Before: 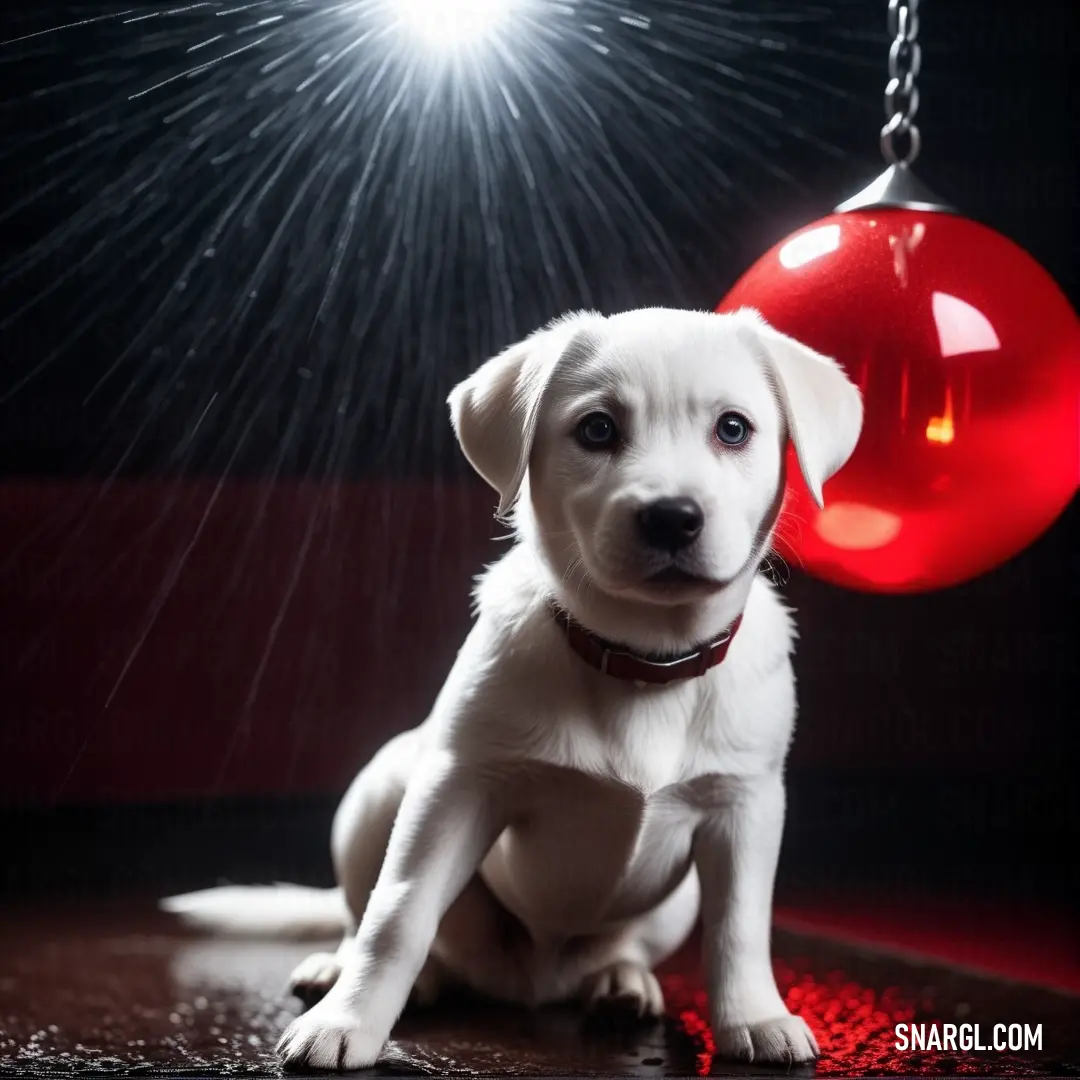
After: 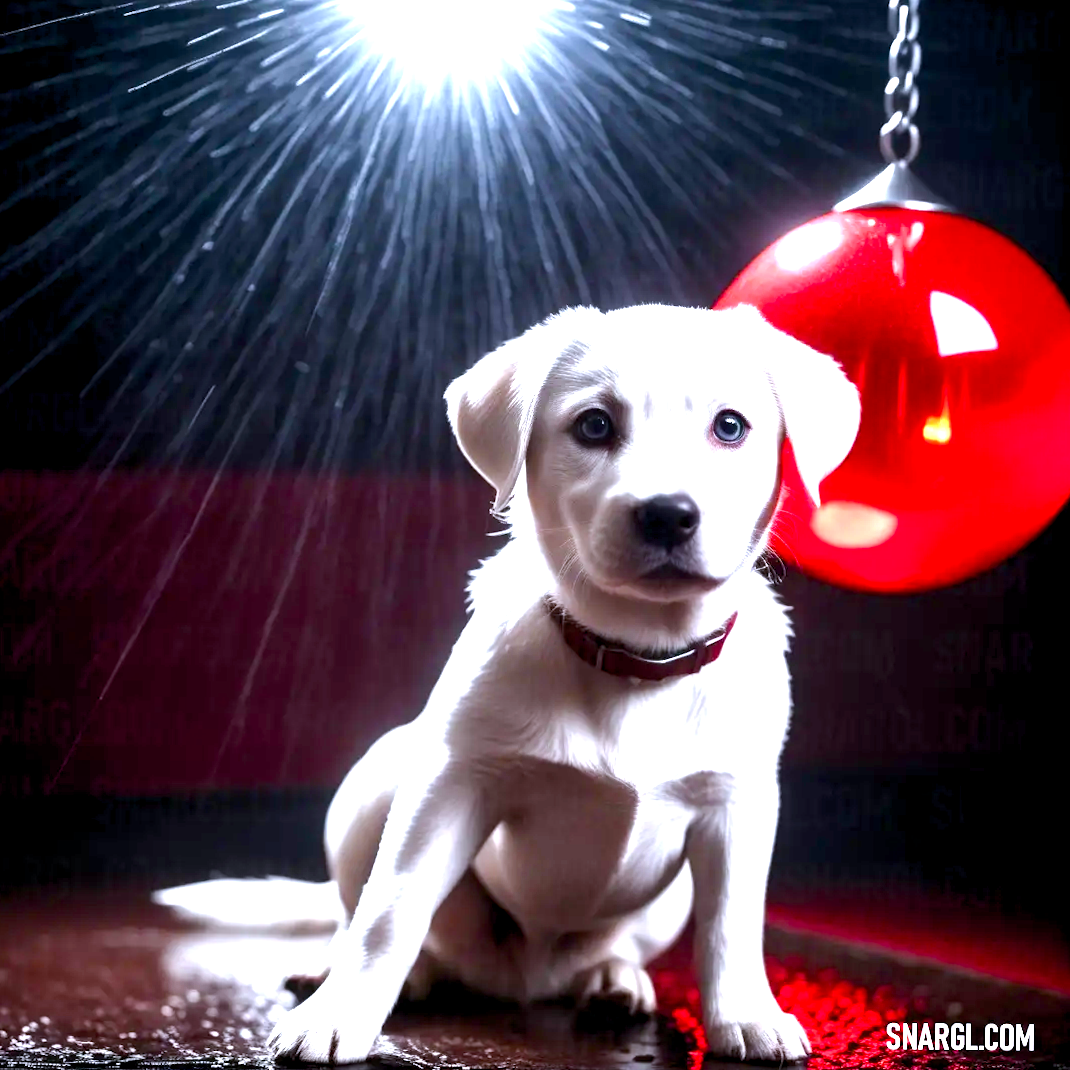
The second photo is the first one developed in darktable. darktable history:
crop and rotate: angle -0.5°
exposure: black level correction 0, exposure 1.35 EV, compensate exposure bias true, compensate highlight preservation false
color balance rgb: global offset › luminance -0.51%, perceptual saturation grading › global saturation 27.53%, perceptual saturation grading › highlights -25%, perceptual saturation grading › shadows 25%, perceptual brilliance grading › highlights 6.62%, perceptual brilliance grading › mid-tones 17.07%, perceptual brilliance grading › shadows -5.23%
white balance: red 0.967, blue 1.119, emerald 0.756
